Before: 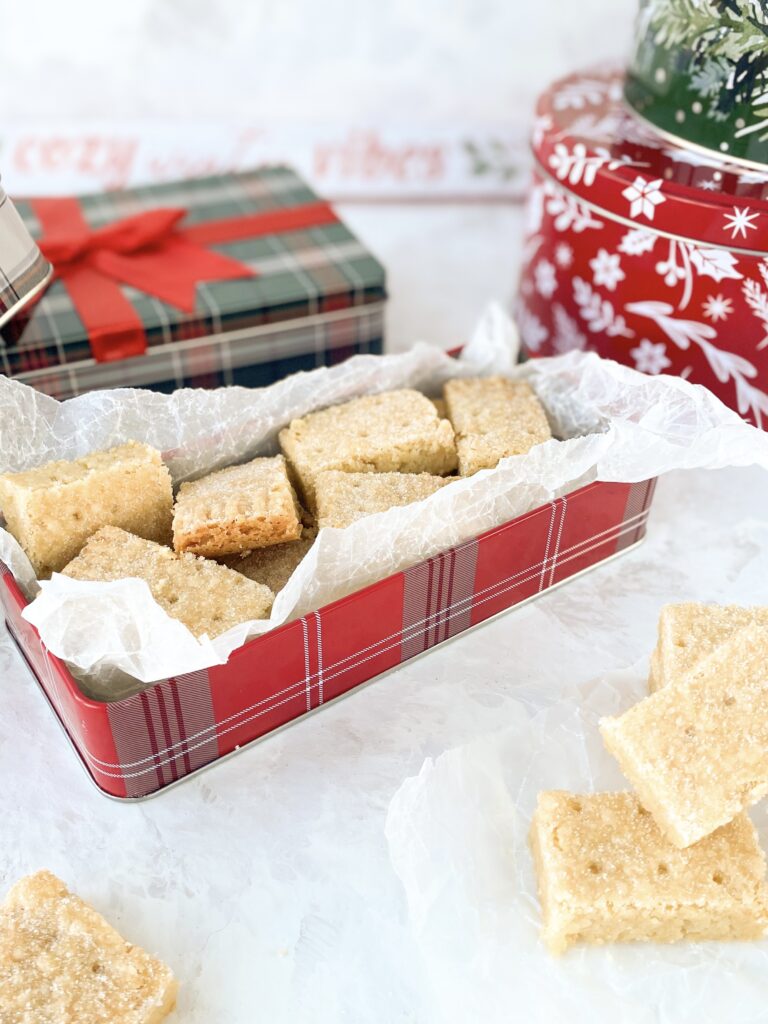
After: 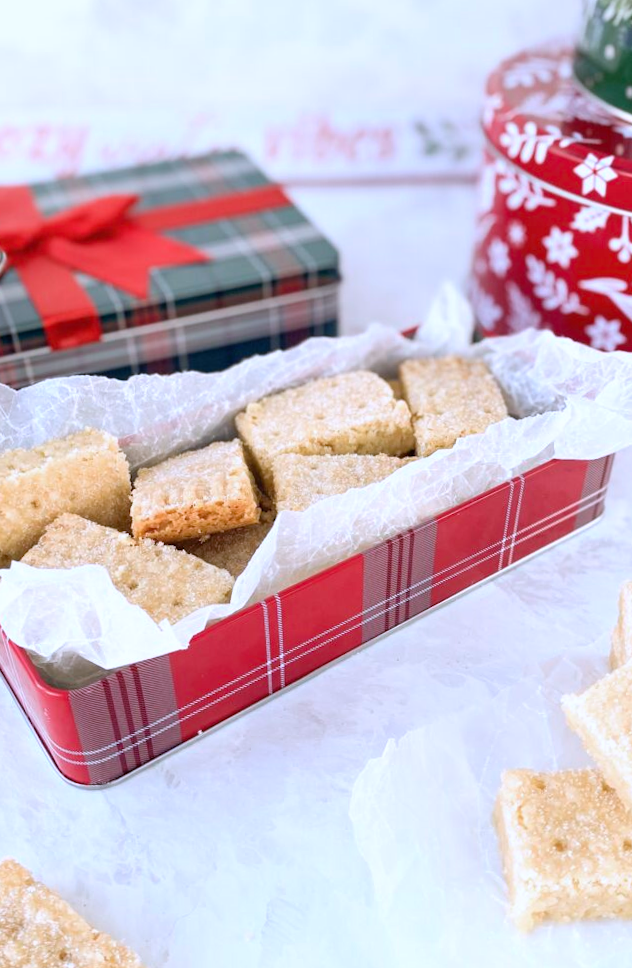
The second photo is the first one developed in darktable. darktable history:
crop and rotate: angle 1.14°, left 4.296%, top 0.531%, right 11.188%, bottom 2.374%
color calibration: illuminant custom, x 0.373, y 0.389, temperature 4248.72 K
